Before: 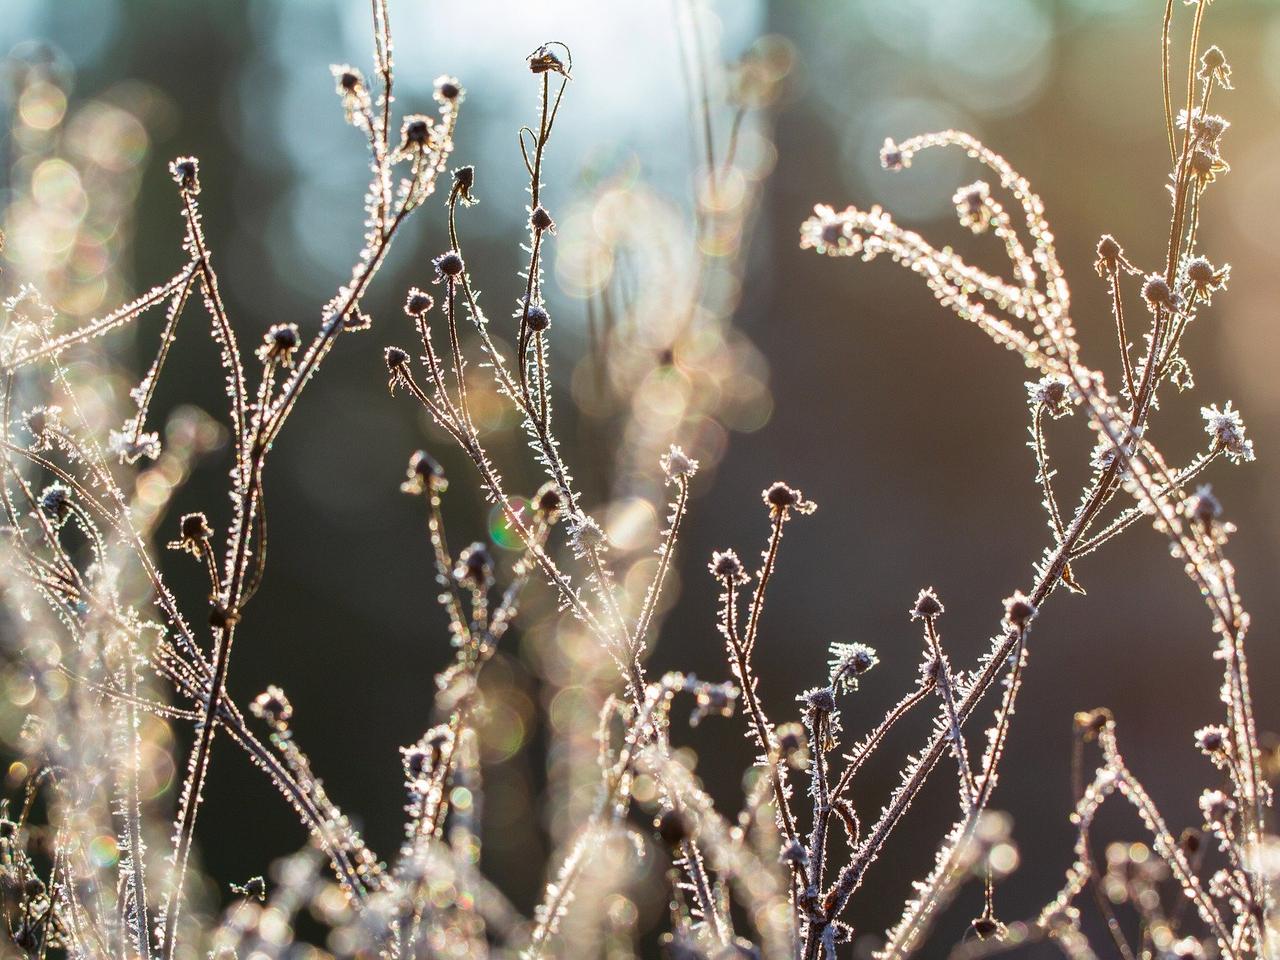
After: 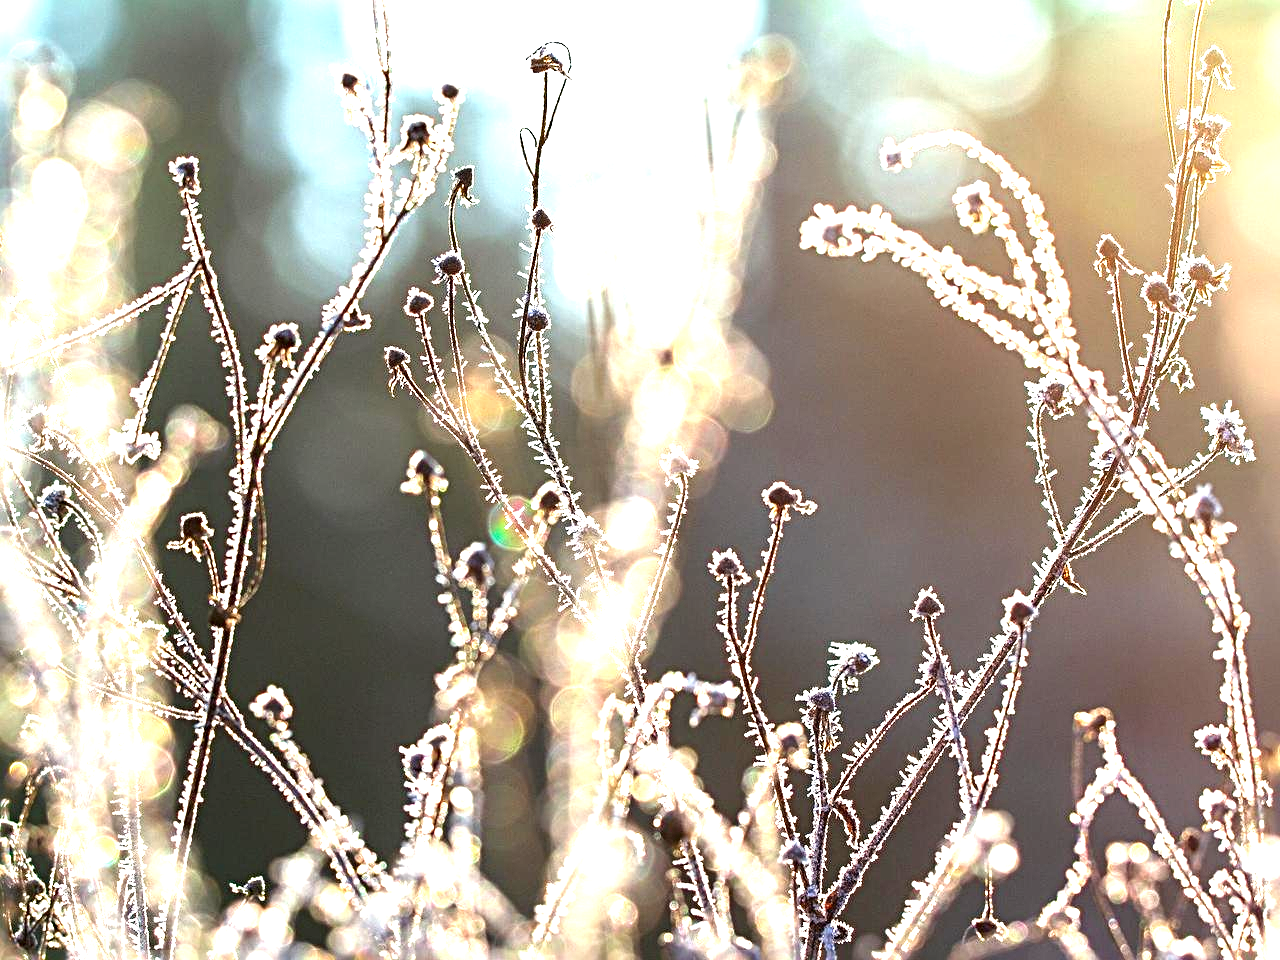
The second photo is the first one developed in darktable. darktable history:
exposure: black level correction 0, exposure 1.482 EV, compensate highlight preservation false
sharpen: radius 3.981
